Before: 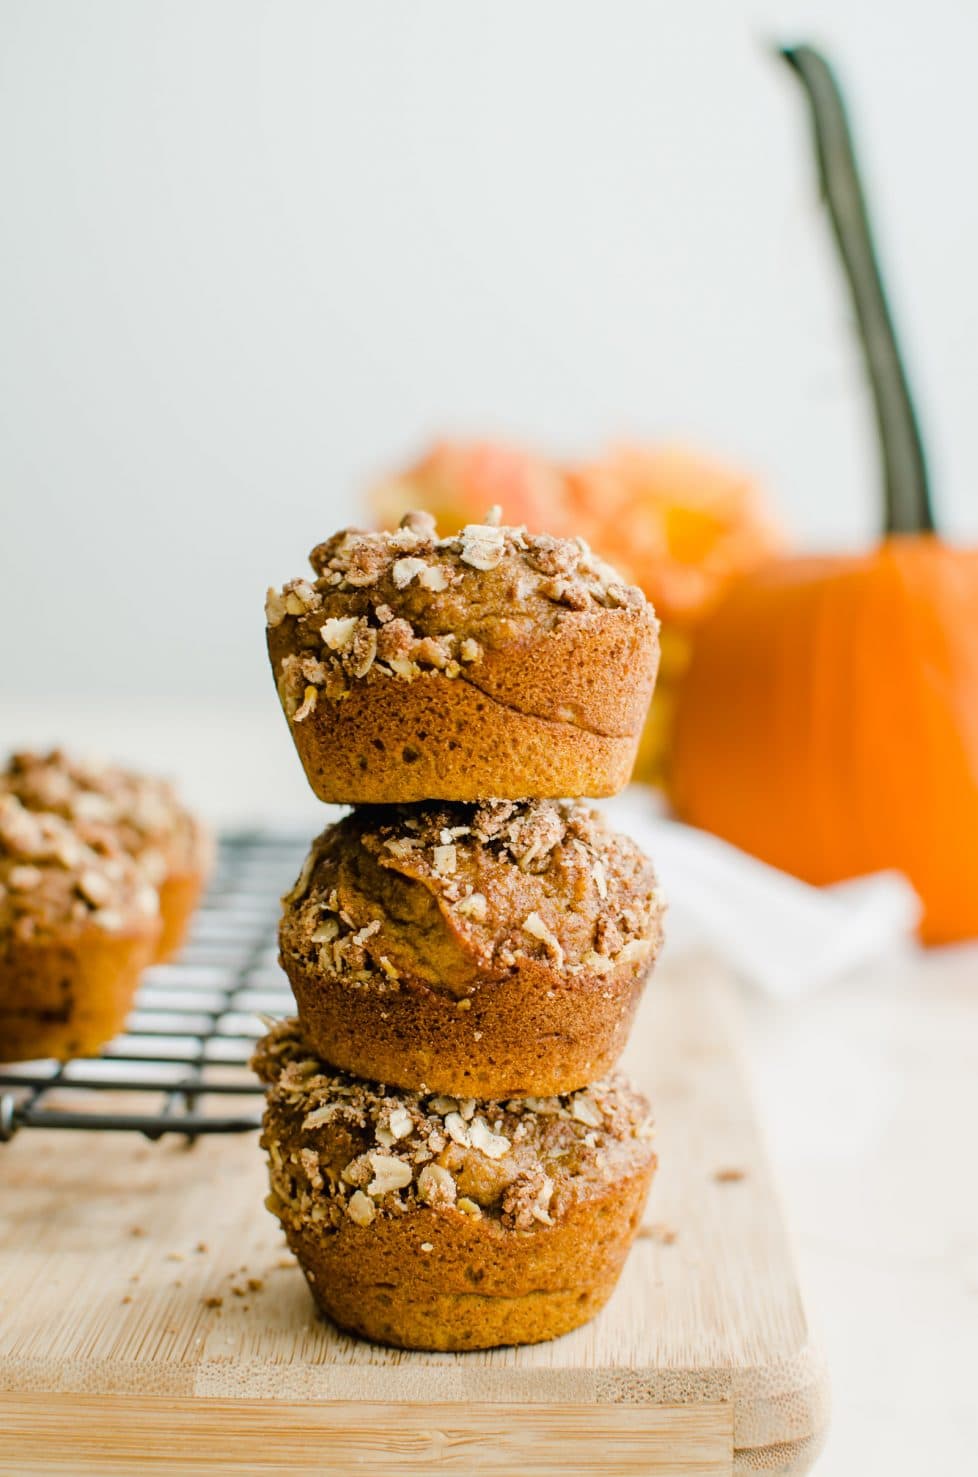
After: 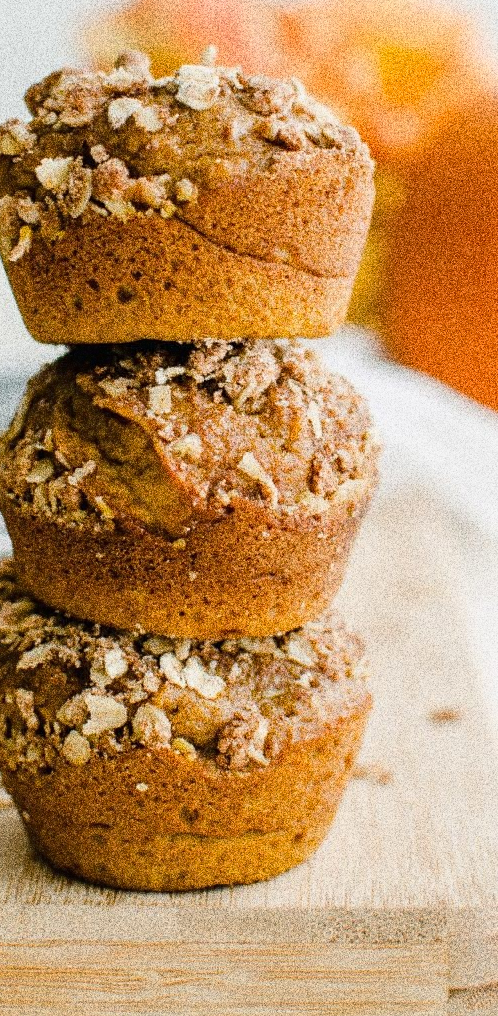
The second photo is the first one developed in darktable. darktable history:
grain: coarseness 30.02 ISO, strength 100%
crop and rotate: left 29.237%, top 31.152%, right 19.807%
